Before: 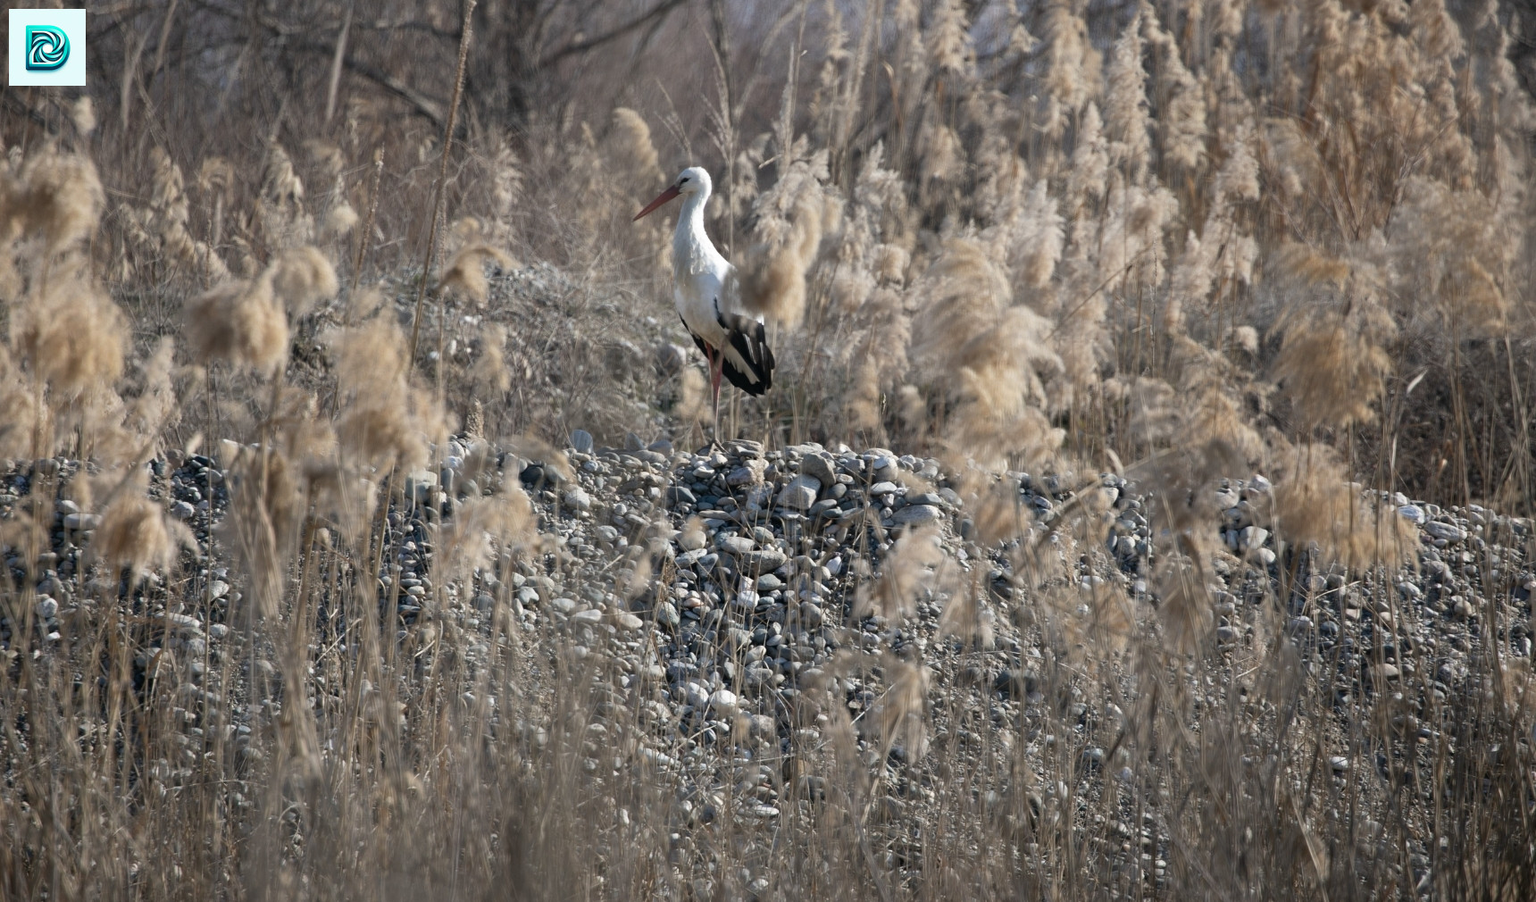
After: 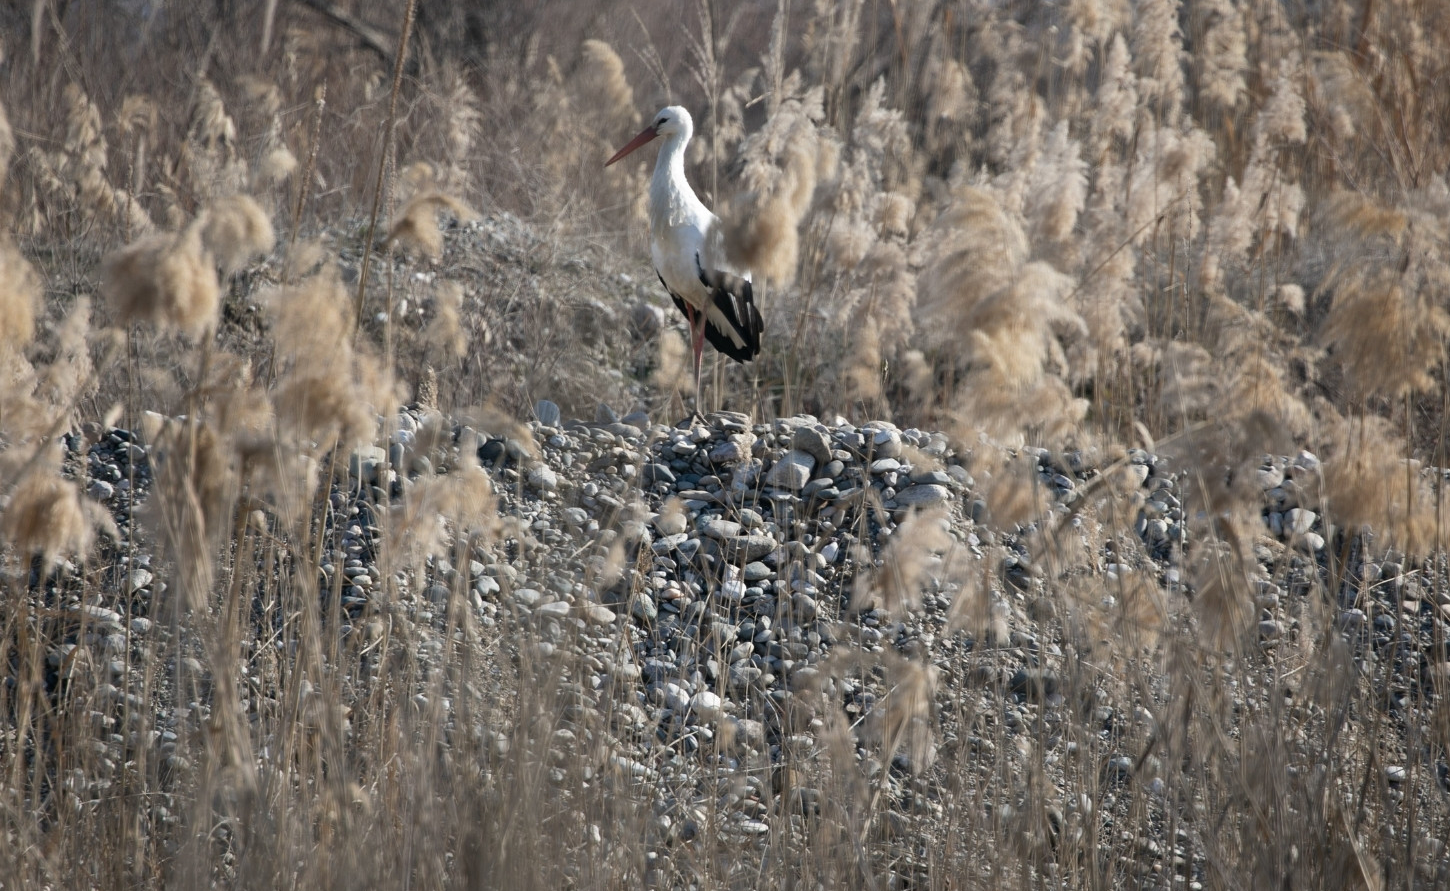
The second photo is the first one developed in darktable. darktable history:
crop: left 6.104%, top 8.029%, right 9.538%, bottom 3.675%
